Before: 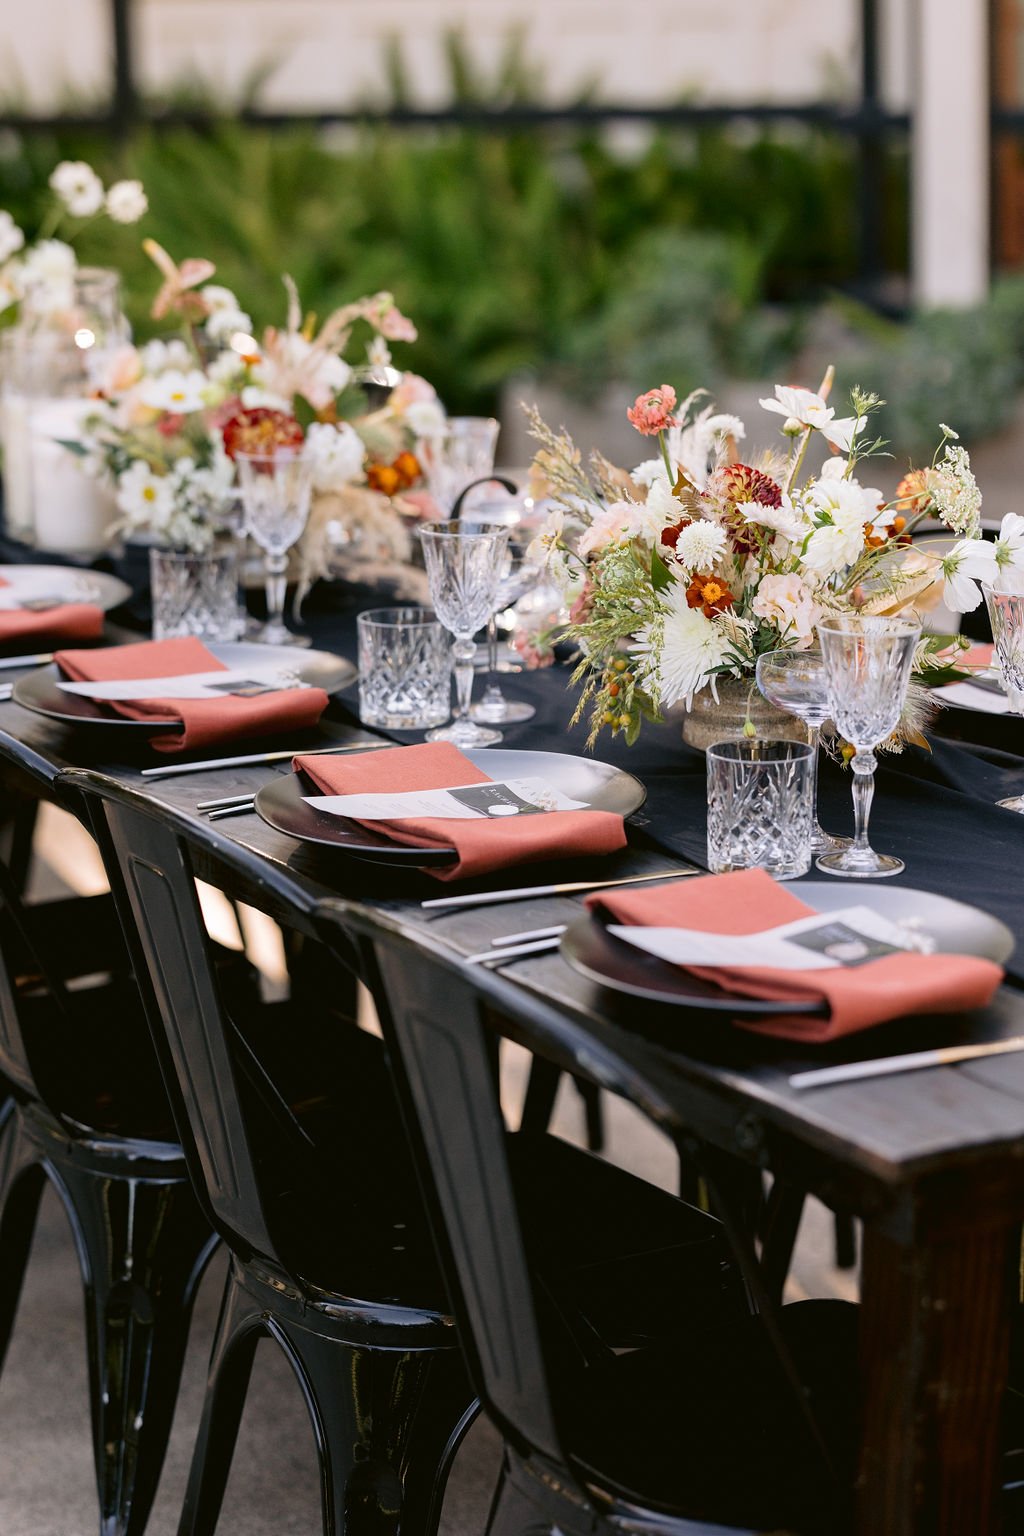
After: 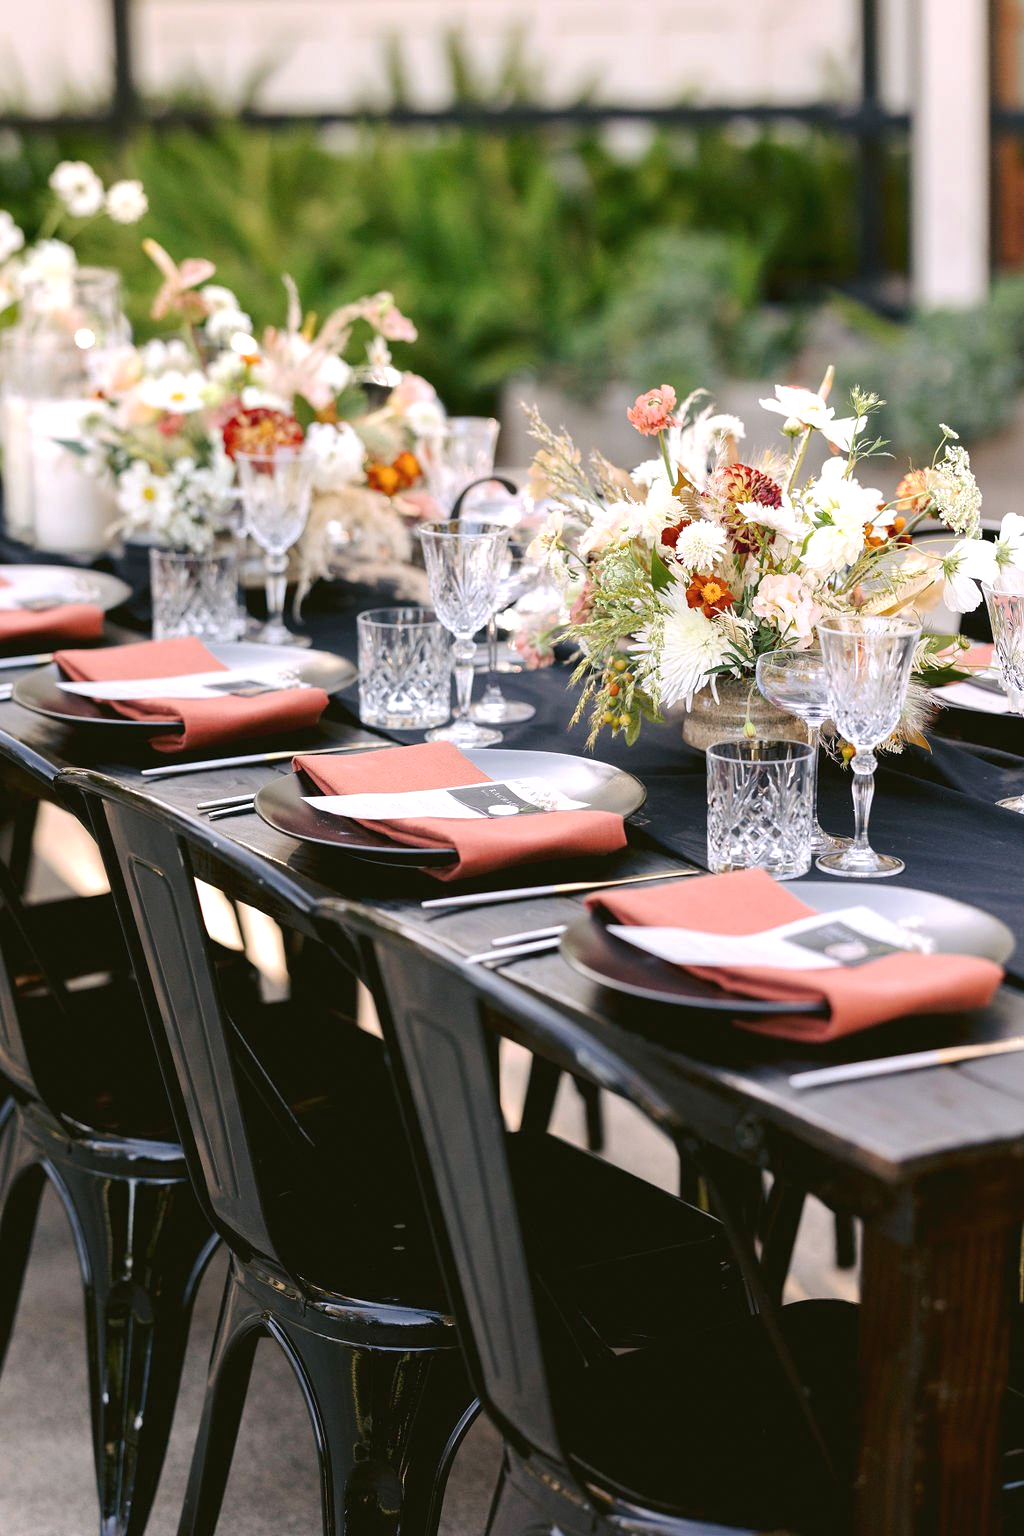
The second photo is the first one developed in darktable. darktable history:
exposure: black level correction 0, exposure 0.5 EV, compensate highlight preservation false
tone curve: curves: ch0 [(0, 0) (0.003, 0.018) (0.011, 0.024) (0.025, 0.038) (0.044, 0.067) (0.069, 0.098) (0.1, 0.13) (0.136, 0.165) (0.177, 0.205) (0.224, 0.249) (0.277, 0.304) (0.335, 0.365) (0.399, 0.432) (0.468, 0.505) (0.543, 0.579) (0.623, 0.652) (0.709, 0.725) (0.801, 0.802) (0.898, 0.876) (1, 1)], preserve colors none
